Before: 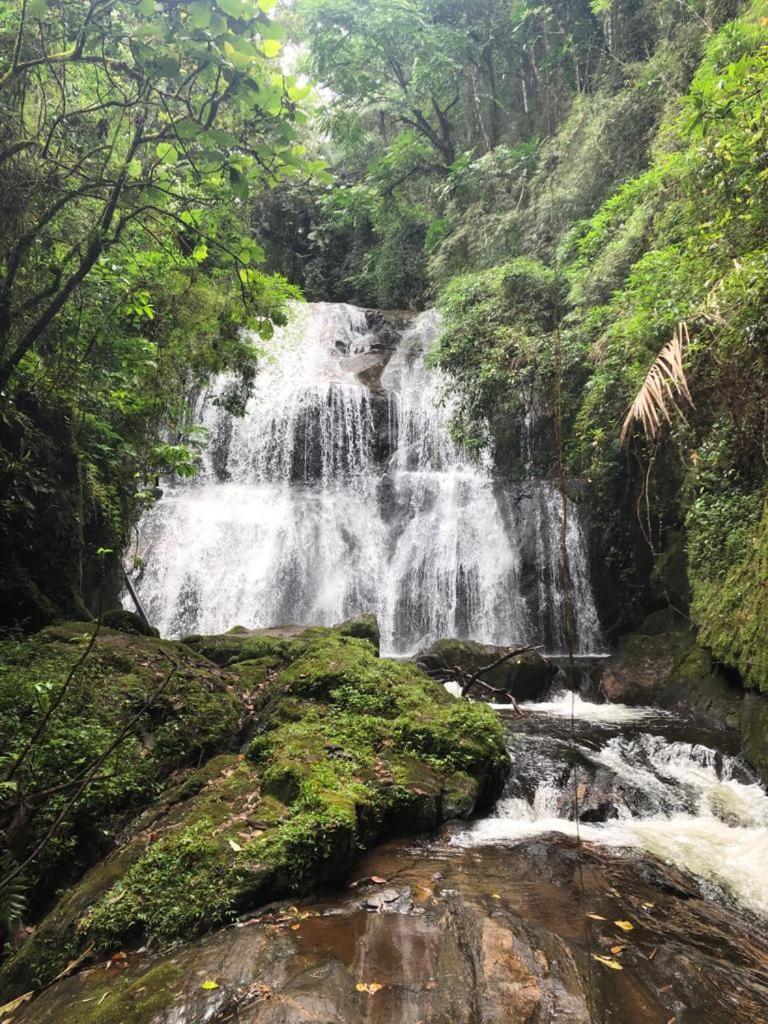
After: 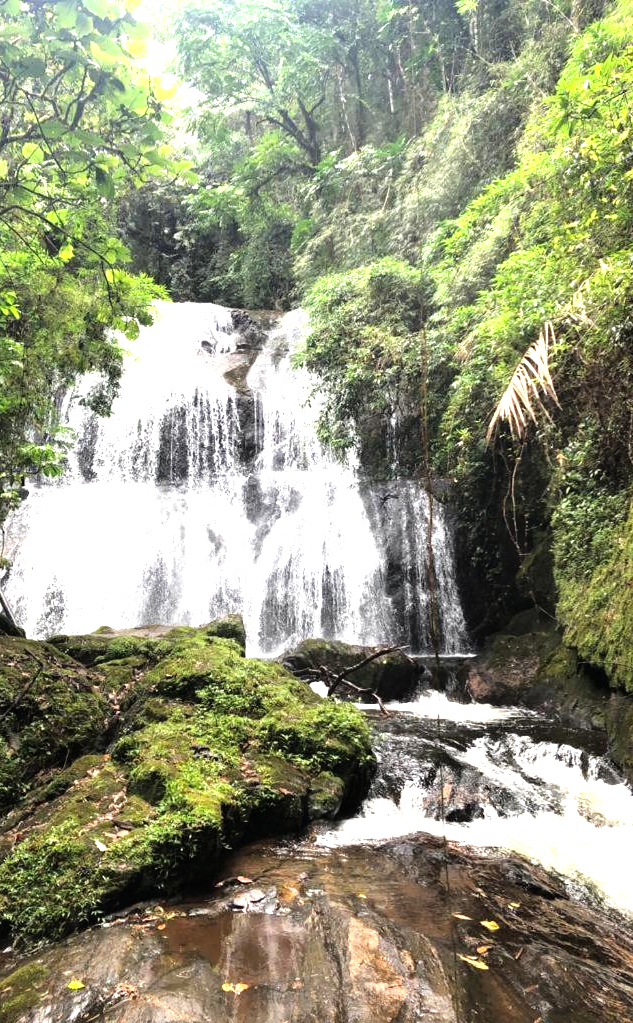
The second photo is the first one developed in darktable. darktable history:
crop: left 17.497%, bottom 0.017%
tone equalizer: -8 EV -1.1 EV, -7 EV -0.993 EV, -6 EV -0.846 EV, -5 EV -0.539 EV, -3 EV 0.59 EV, -2 EV 0.855 EV, -1 EV 1 EV, +0 EV 1.07 EV
